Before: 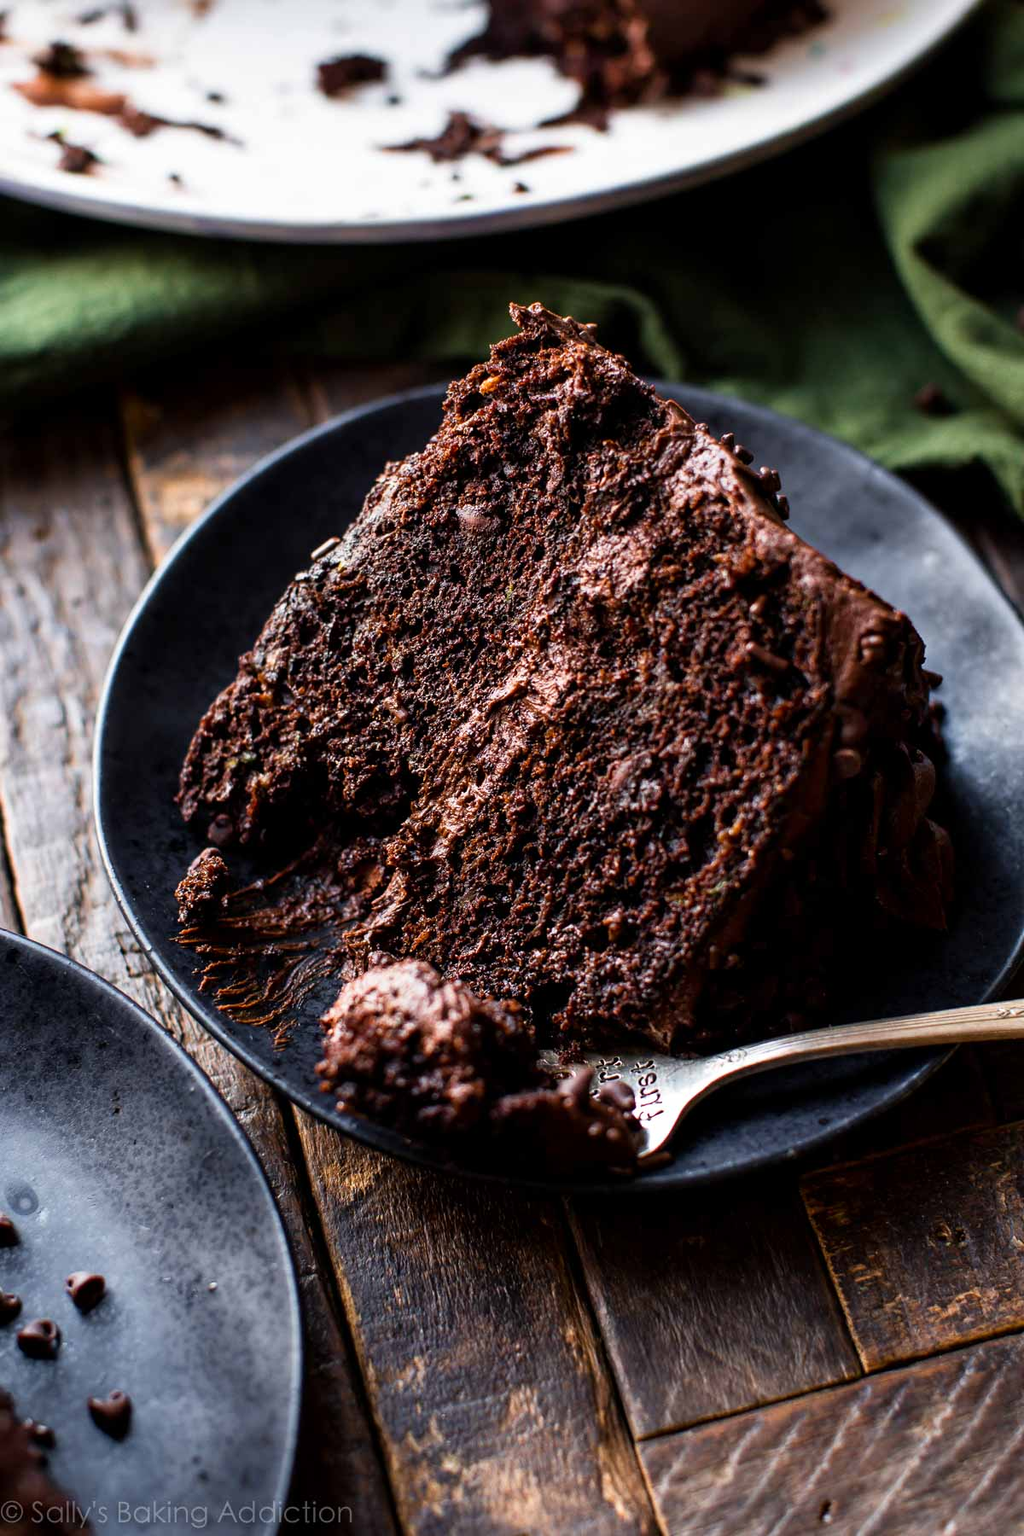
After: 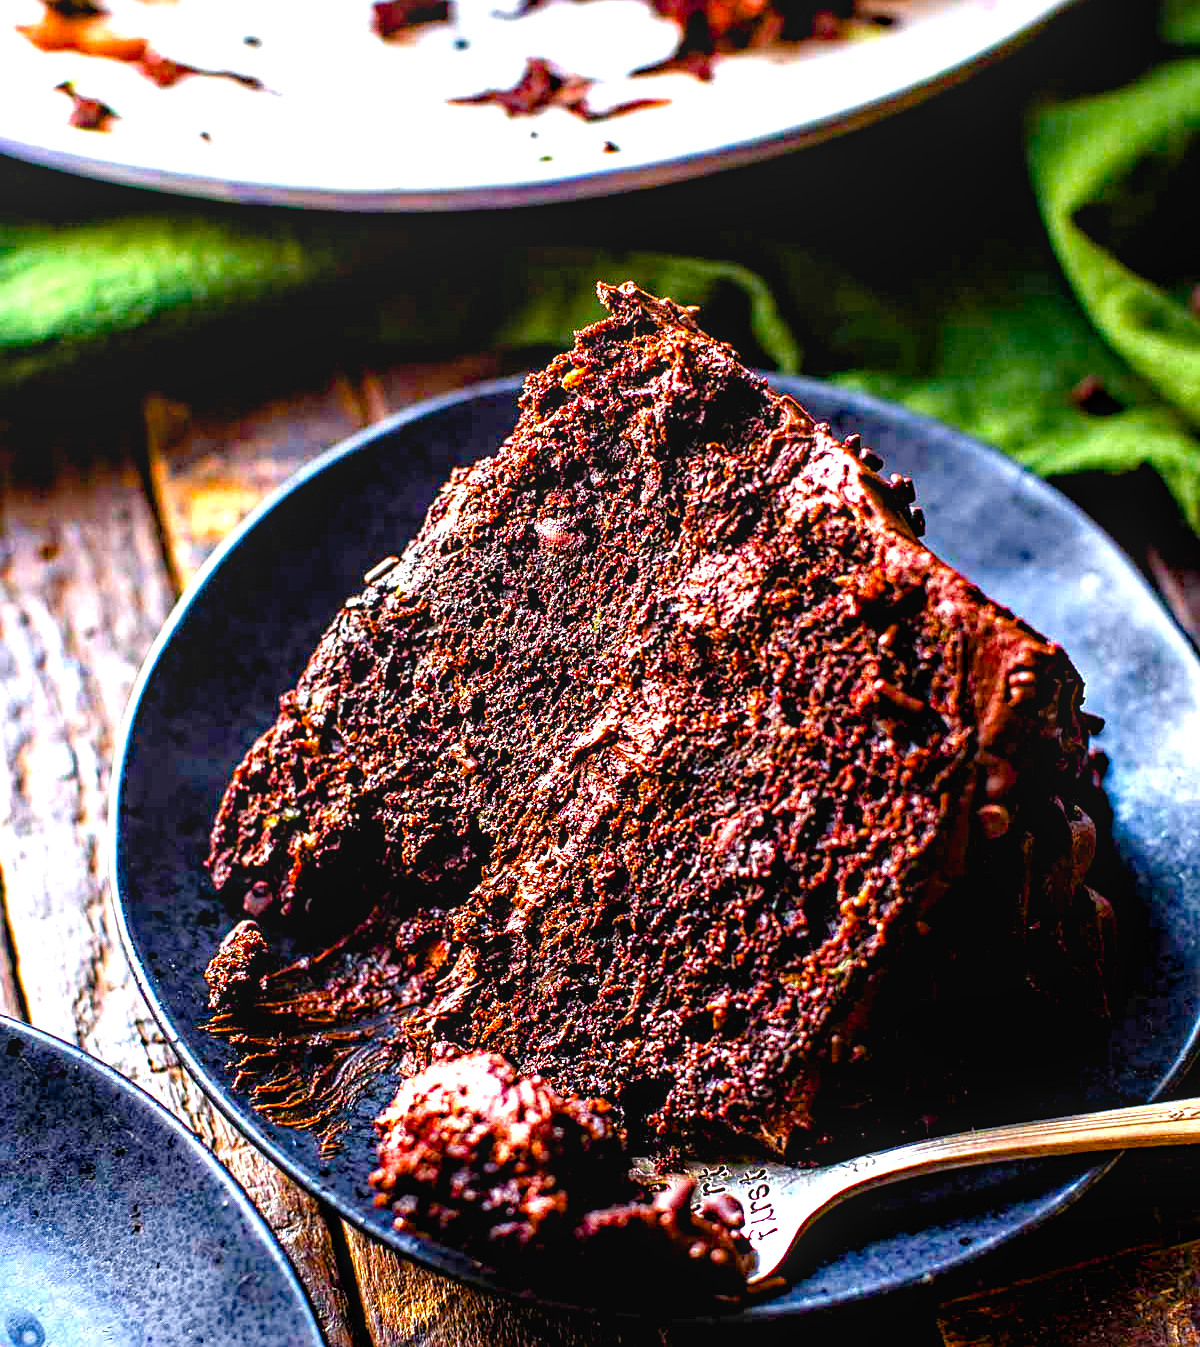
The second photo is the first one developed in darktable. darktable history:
color balance rgb: global offset › luminance -0.403%, perceptual saturation grading › global saturation 20%, perceptual saturation grading › highlights 2.98%, perceptual saturation grading › shadows 49.269%
crop: top 4.081%, bottom 21.047%
sharpen: on, module defaults
exposure: black level correction 0, exposure 1.379 EV, compensate highlight preservation false
local contrast: on, module defaults
color correction: highlights b* 0.069, saturation 1.27
haze removal: strength 0.298, distance 0.255, compatibility mode true, adaptive false
